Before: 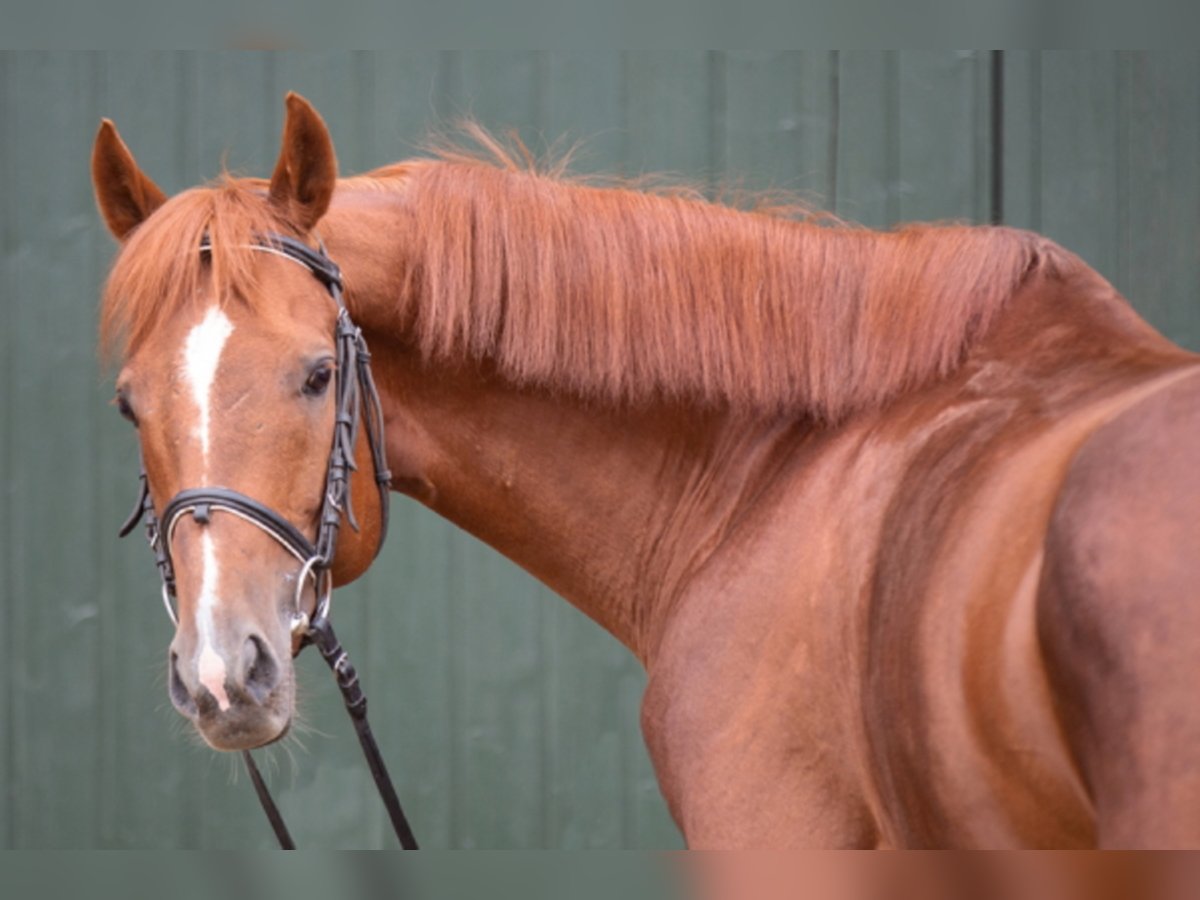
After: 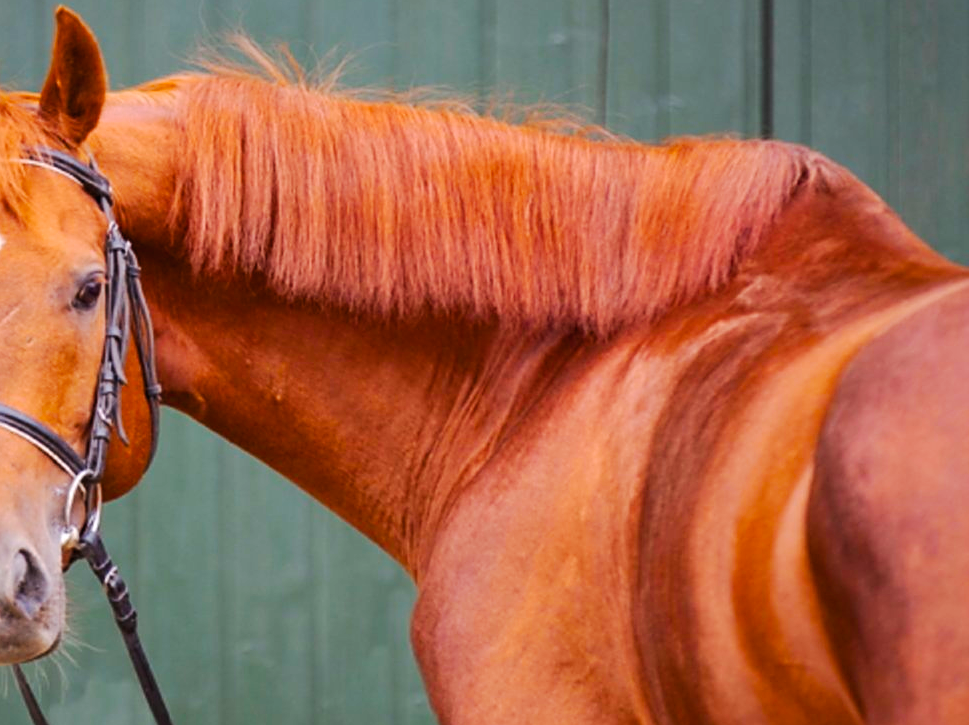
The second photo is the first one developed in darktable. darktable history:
crop: left 19.19%, top 9.647%, right 0%, bottom 9.699%
sharpen: on, module defaults
exposure: exposure -0.047 EV, compensate highlight preservation false
tone curve: curves: ch0 [(0, 0.01) (0.037, 0.032) (0.131, 0.108) (0.275, 0.256) (0.483, 0.512) (0.61, 0.665) (0.696, 0.742) (0.792, 0.819) (0.911, 0.925) (0.997, 0.995)]; ch1 [(0, 0) (0.301, 0.3) (0.423, 0.421) (0.492, 0.488) (0.507, 0.503) (0.53, 0.532) (0.573, 0.586) (0.683, 0.702) (0.746, 0.77) (1, 1)]; ch2 [(0, 0) (0.246, 0.233) (0.36, 0.352) (0.415, 0.415) (0.485, 0.487) (0.502, 0.504) (0.525, 0.518) (0.539, 0.539) (0.587, 0.594) (0.636, 0.652) (0.711, 0.729) (0.845, 0.855) (0.998, 0.977)], preserve colors none
color balance rgb: linear chroma grading › global chroma 15.017%, perceptual saturation grading › global saturation 36.832%
